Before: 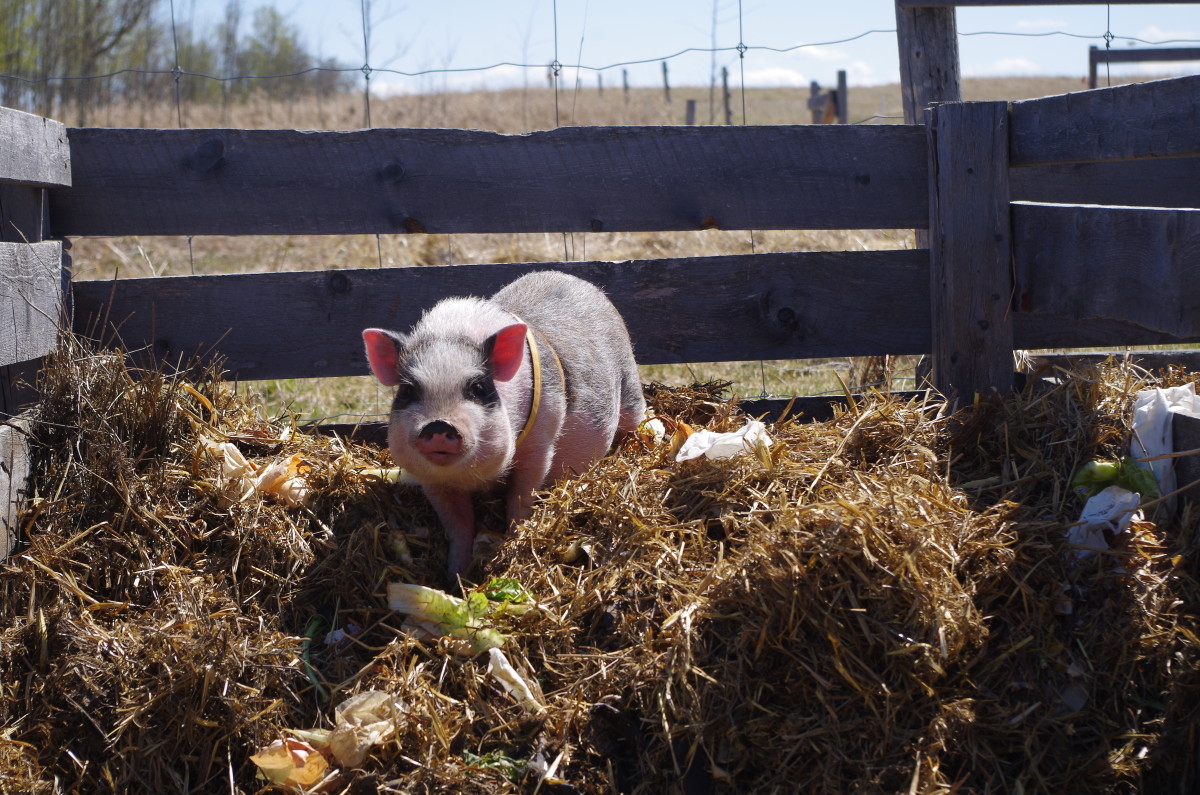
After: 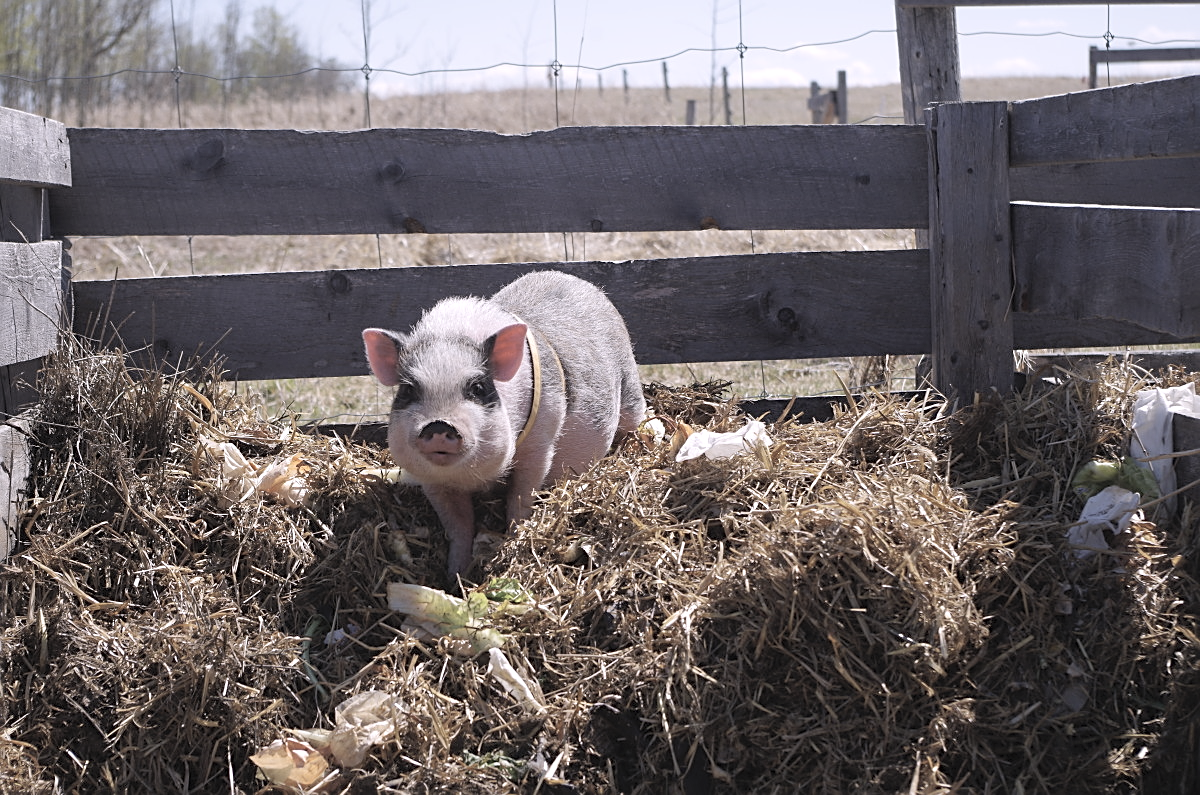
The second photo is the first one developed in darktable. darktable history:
contrast brightness saturation: brightness 0.18, saturation -0.5
white balance: red 1.05, blue 1.072
sharpen: on, module defaults
